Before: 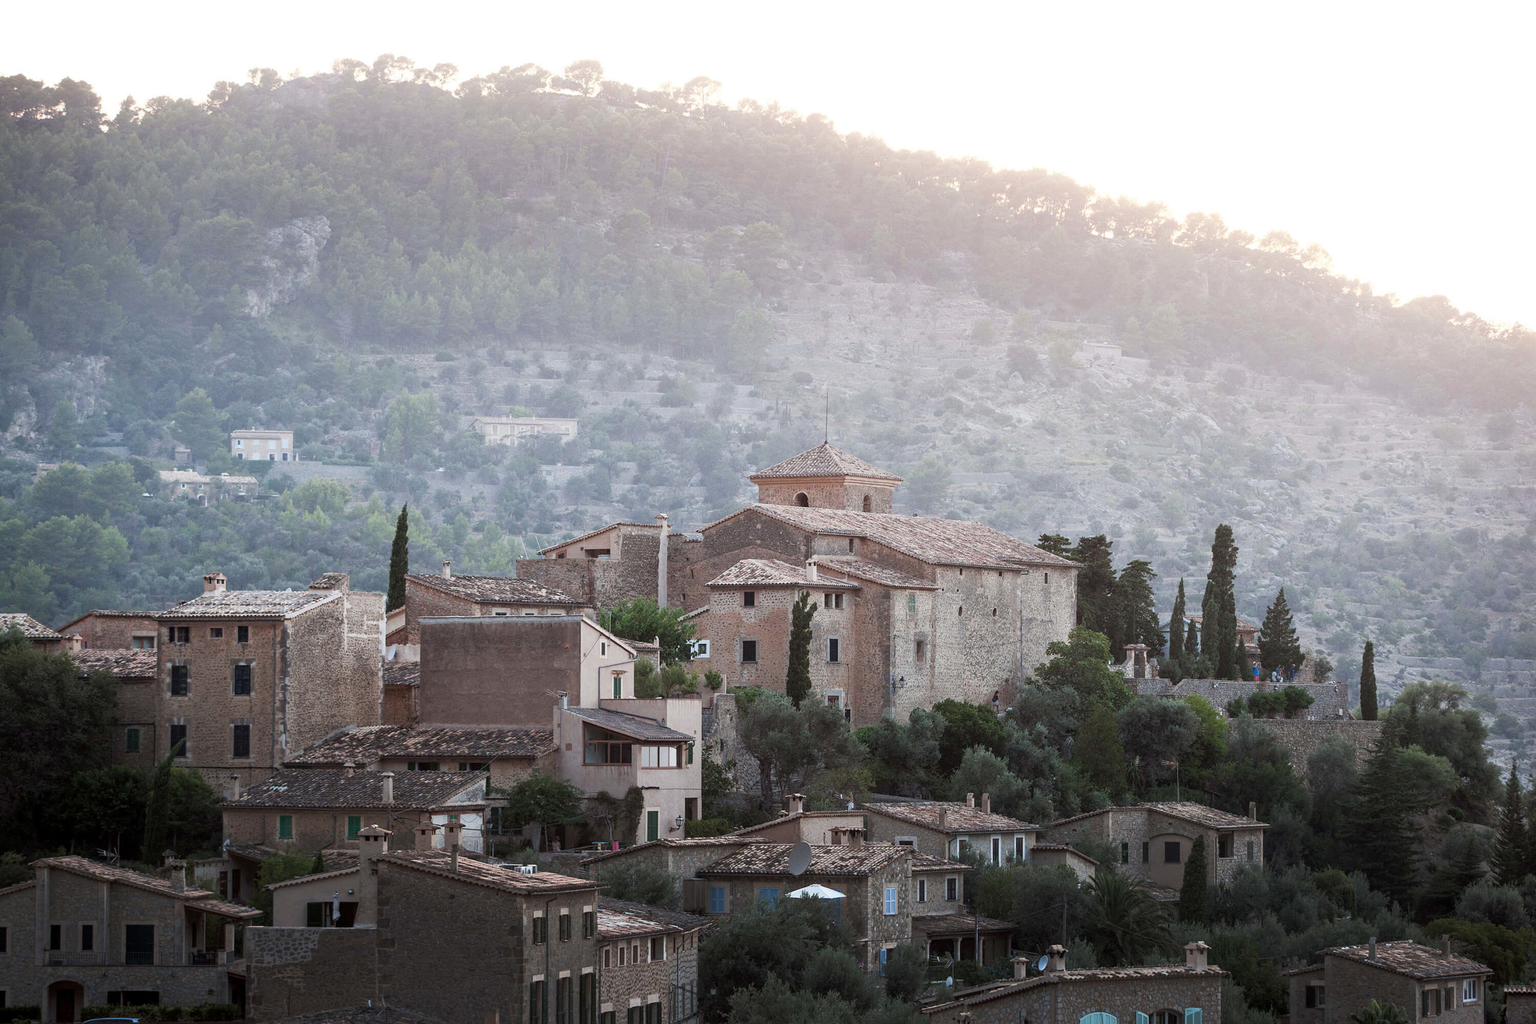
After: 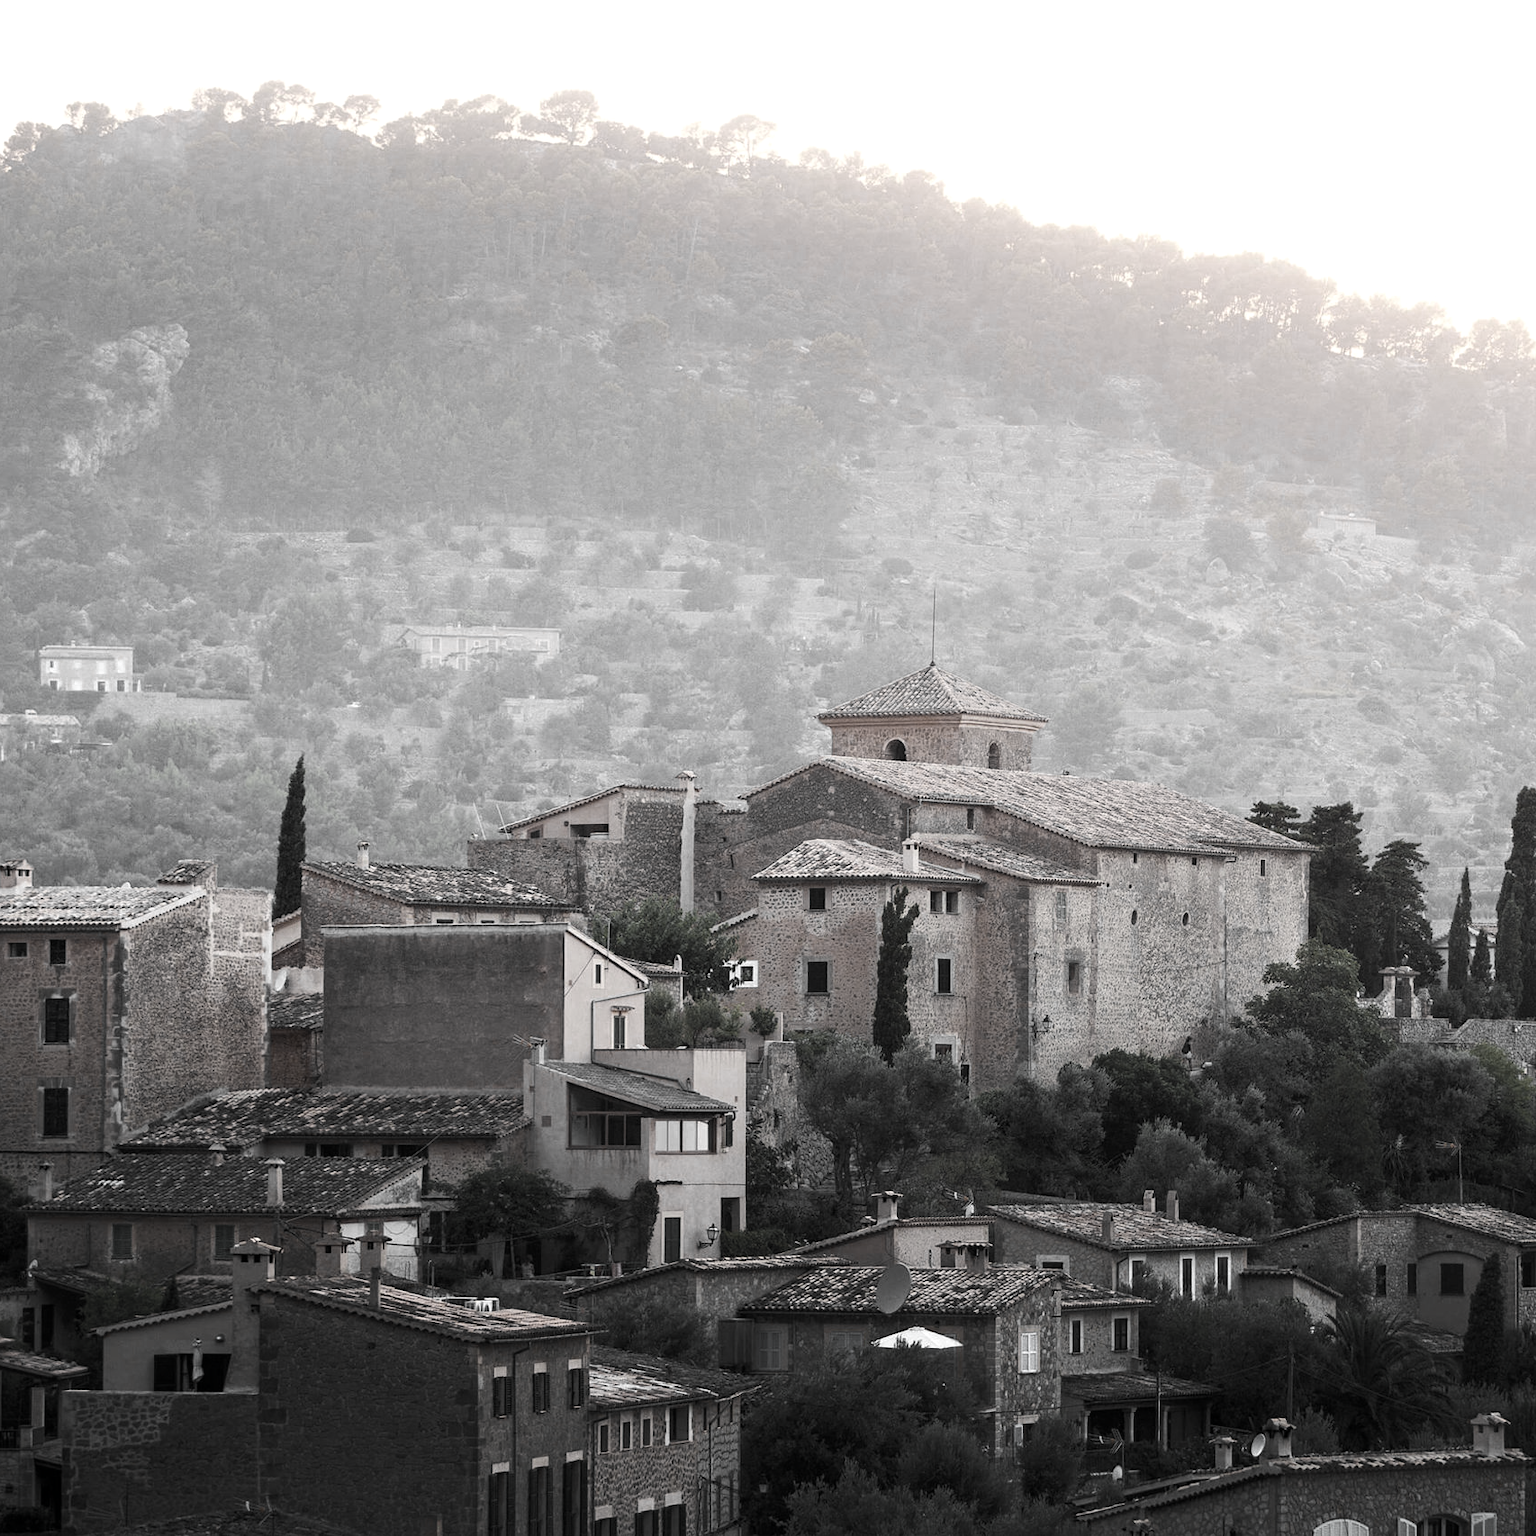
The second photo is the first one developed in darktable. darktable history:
color balance rgb: perceptual saturation grading › global saturation 20%, global vibrance 20%
tone equalizer: -8 EV -0.417 EV, -7 EV -0.389 EV, -6 EV -0.333 EV, -5 EV -0.222 EV, -3 EV 0.222 EV, -2 EV 0.333 EV, -1 EV 0.389 EV, +0 EV 0.417 EV, edges refinement/feathering 500, mask exposure compensation -1.57 EV, preserve details no
crop and rotate: left 13.342%, right 19.991%
color zones: curves: ch0 [(0, 0.613) (0.01, 0.613) (0.245, 0.448) (0.498, 0.529) (0.642, 0.665) (0.879, 0.777) (0.99, 0.613)]; ch1 [(0, 0.035) (0.121, 0.189) (0.259, 0.197) (0.415, 0.061) (0.589, 0.022) (0.732, 0.022) (0.857, 0.026) (0.991, 0.053)]
exposure: exposure -0.242 EV, compensate highlight preservation false
color correction: highlights a* 2.75, highlights b* 5, shadows a* -2.04, shadows b* -4.84, saturation 0.8
